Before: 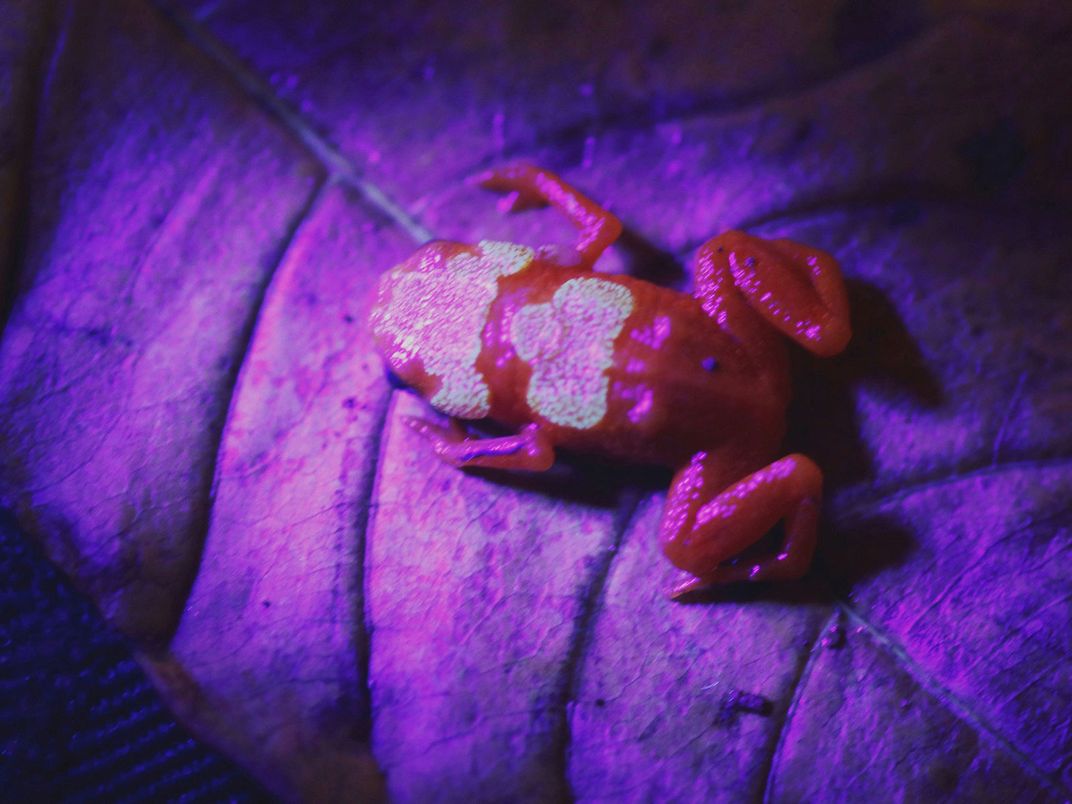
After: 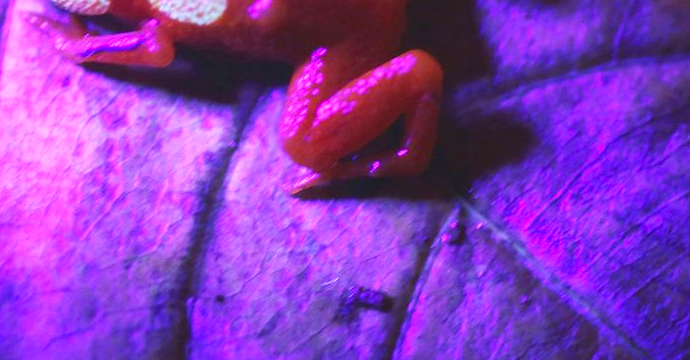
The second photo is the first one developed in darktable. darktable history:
crop and rotate: left 35.599%, top 50.447%, bottom 4.774%
exposure: black level correction 0, exposure 0.893 EV, compensate highlight preservation false
color correction: highlights a* 0.533, highlights b* 2.87, saturation 1.09
